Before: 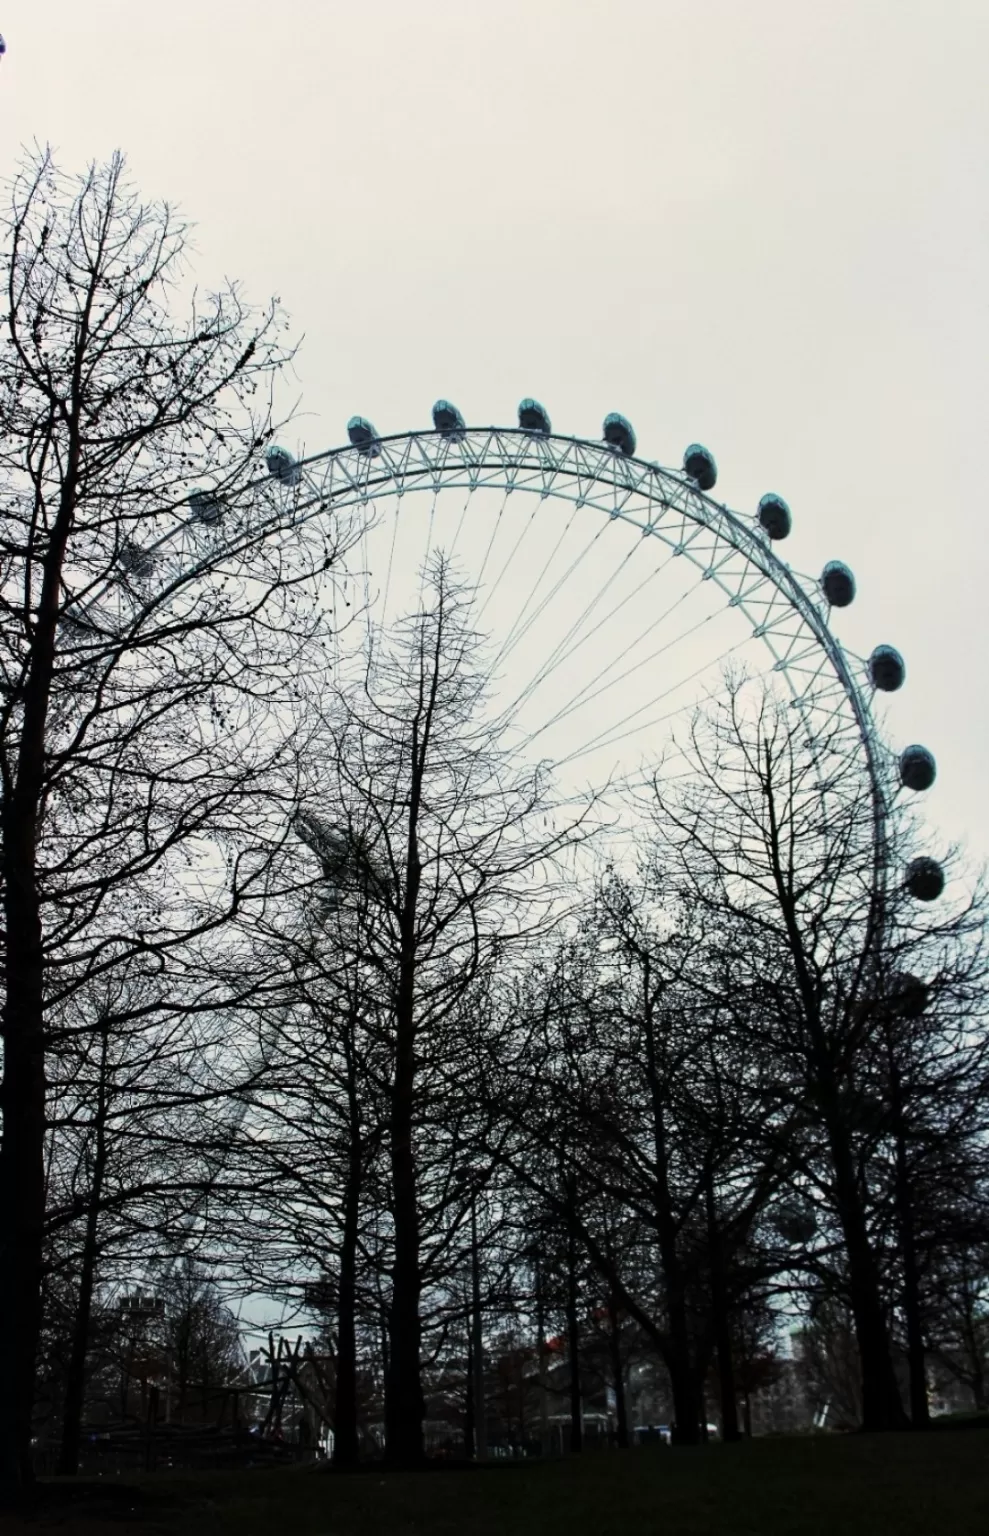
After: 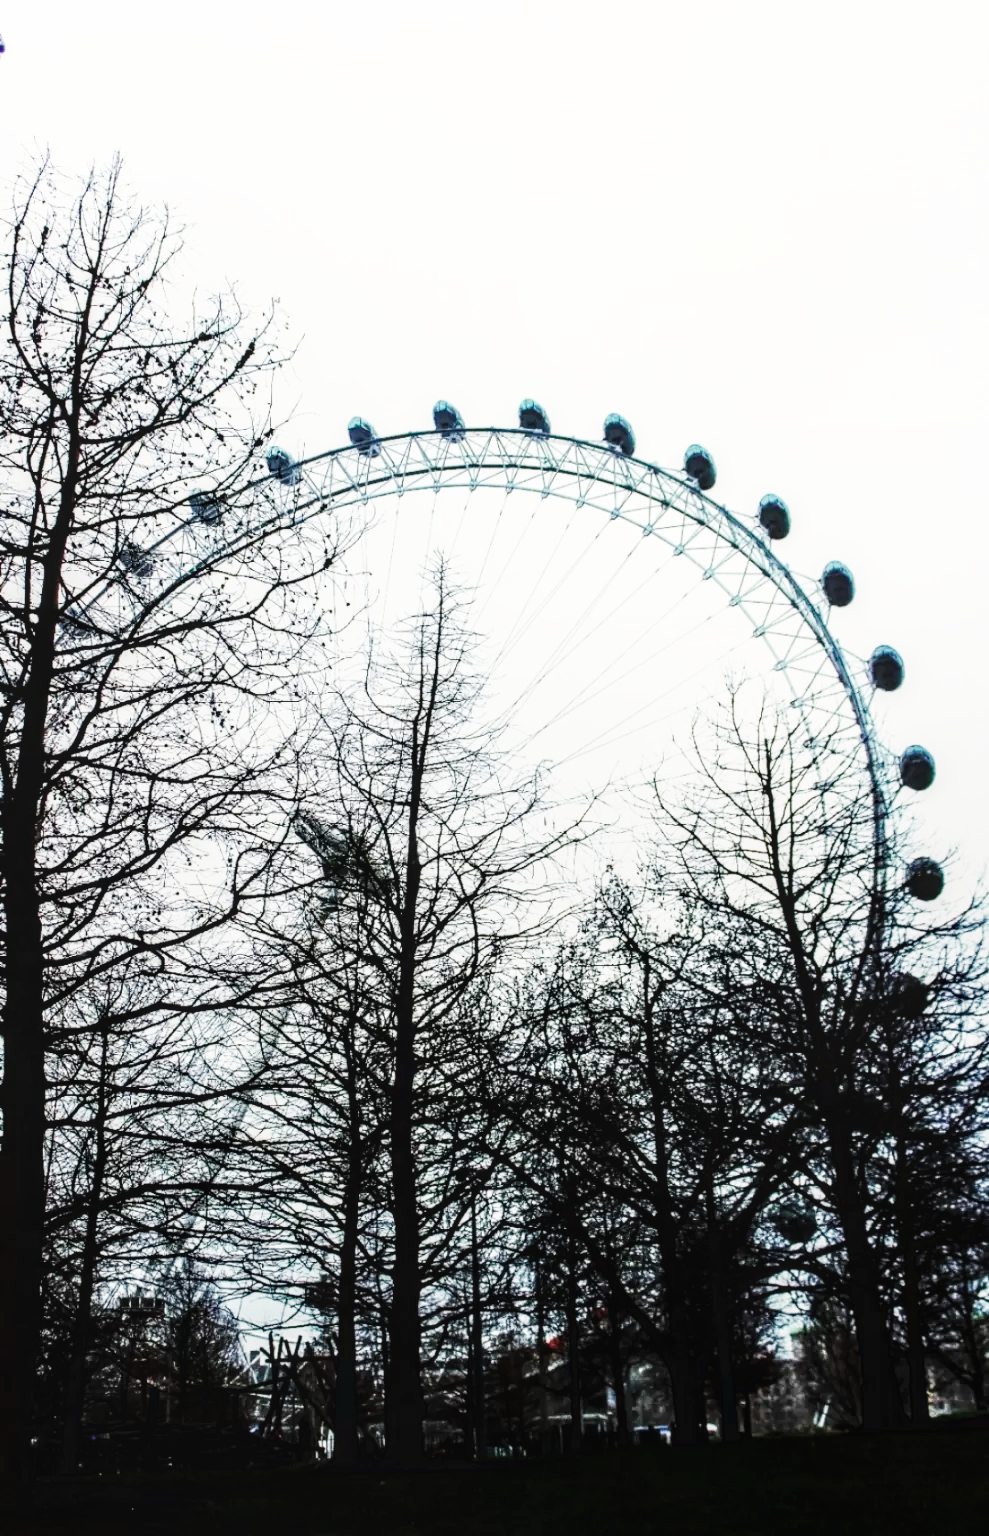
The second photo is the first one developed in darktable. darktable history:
local contrast: on, module defaults
base curve: curves: ch0 [(0, 0.003) (0.001, 0.002) (0.006, 0.004) (0.02, 0.022) (0.048, 0.086) (0.094, 0.234) (0.162, 0.431) (0.258, 0.629) (0.385, 0.8) (0.548, 0.918) (0.751, 0.988) (1, 1)], preserve colors none
